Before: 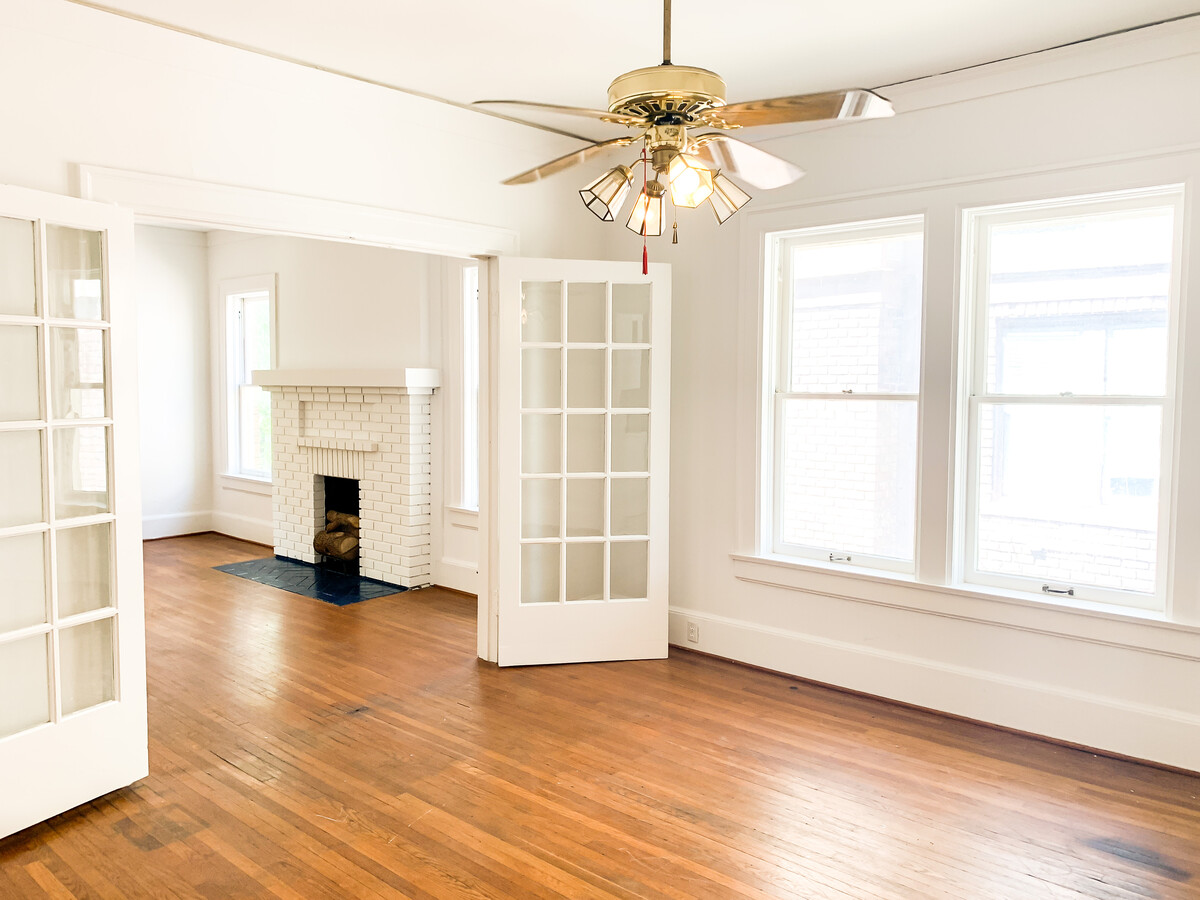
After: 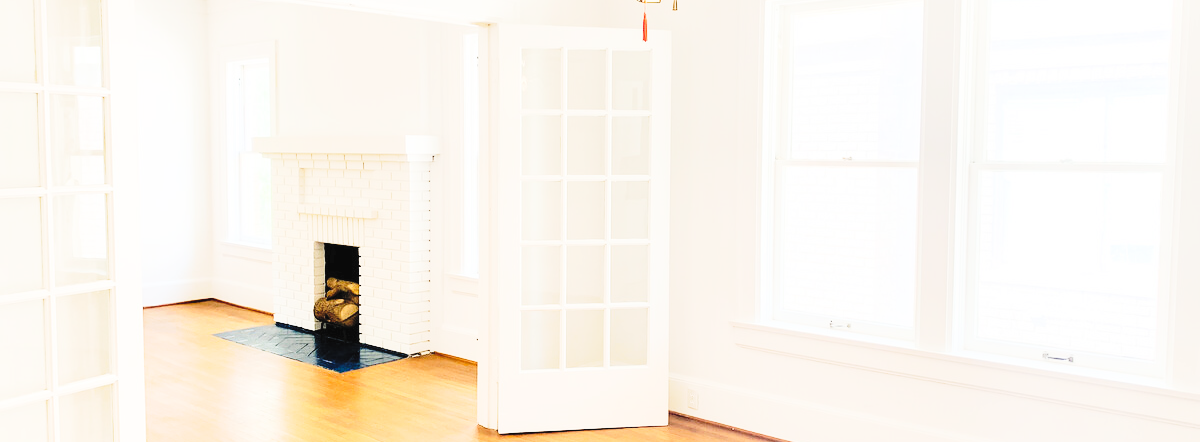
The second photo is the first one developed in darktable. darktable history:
exposure: exposure 0.131 EV, compensate highlight preservation false
tone equalizer: -8 EV -0.734 EV, -7 EV -0.718 EV, -6 EV -0.633 EV, -5 EV -0.366 EV, -3 EV 0.372 EV, -2 EV 0.6 EV, -1 EV 0.677 EV, +0 EV 0.74 EV, mask exposure compensation -0.487 EV
contrast brightness saturation: contrast 0.104, brightness 0.314, saturation 0.141
tone curve: curves: ch0 [(0, 0.026) (0.058, 0.049) (0.246, 0.214) (0.437, 0.498) (0.55, 0.644) (0.657, 0.767) (0.822, 0.9) (1, 0.961)]; ch1 [(0, 0) (0.346, 0.307) (0.408, 0.369) (0.453, 0.457) (0.476, 0.489) (0.502, 0.493) (0.521, 0.515) (0.537, 0.531) (0.612, 0.641) (0.676, 0.728) (1, 1)]; ch2 [(0, 0) (0.346, 0.34) (0.434, 0.46) (0.485, 0.494) (0.5, 0.494) (0.511, 0.504) (0.537, 0.551) (0.579, 0.599) (0.625, 0.686) (1, 1)], preserve colors none
crop and rotate: top 25.947%, bottom 24.91%
